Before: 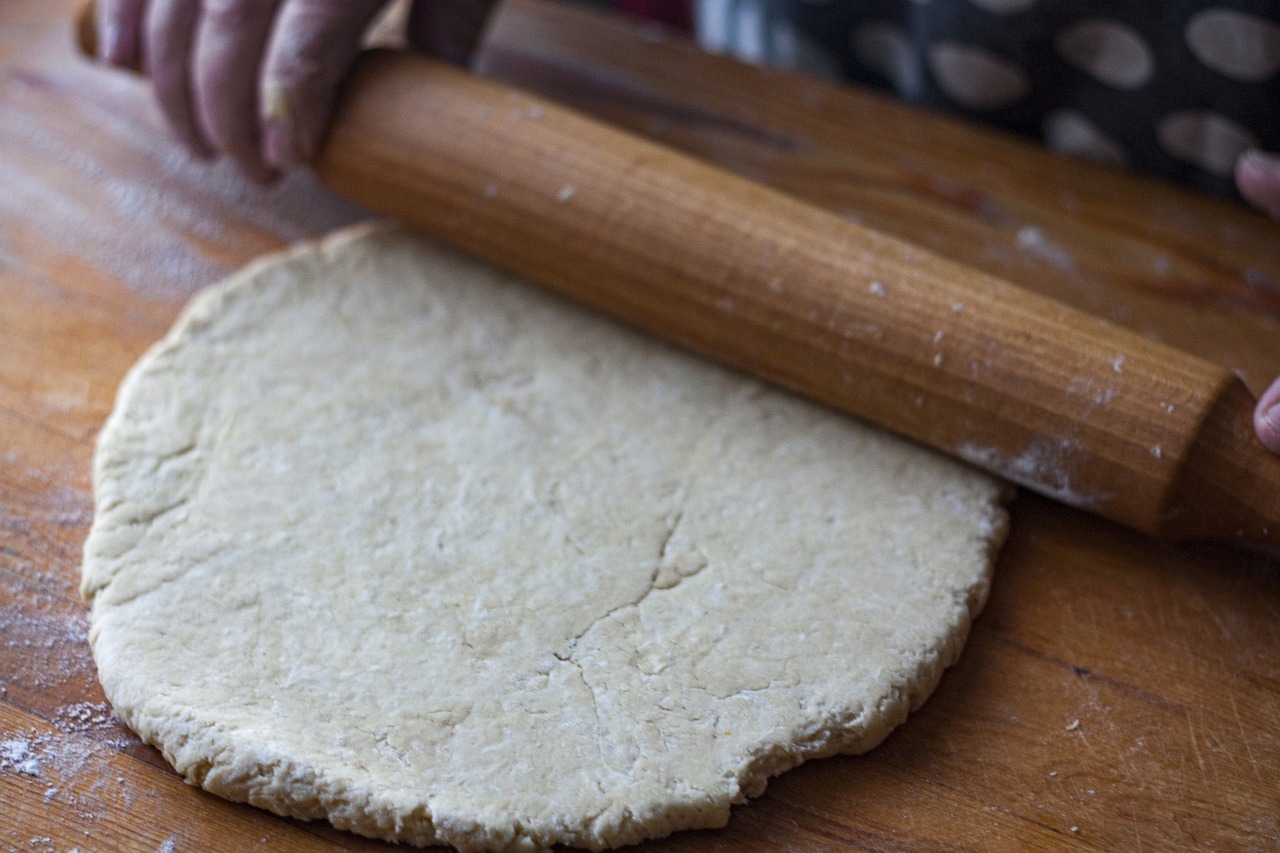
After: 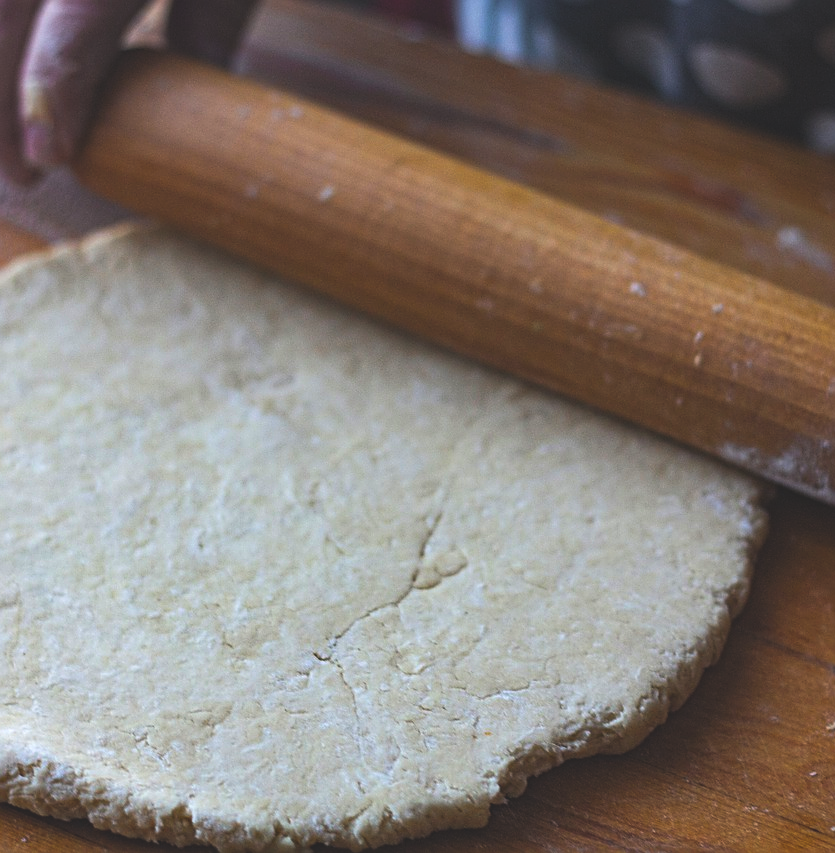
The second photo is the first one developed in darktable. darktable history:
sharpen: on, module defaults
exposure: compensate highlight preservation false
crop and rotate: left 18.756%, right 15.965%
color balance rgb: global offset › luminance 1.985%, perceptual saturation grading › global saturation 60.496%, perceptual saturation grading › highlights 20.037%, perceptual saturation grading › shadows -50.036%
